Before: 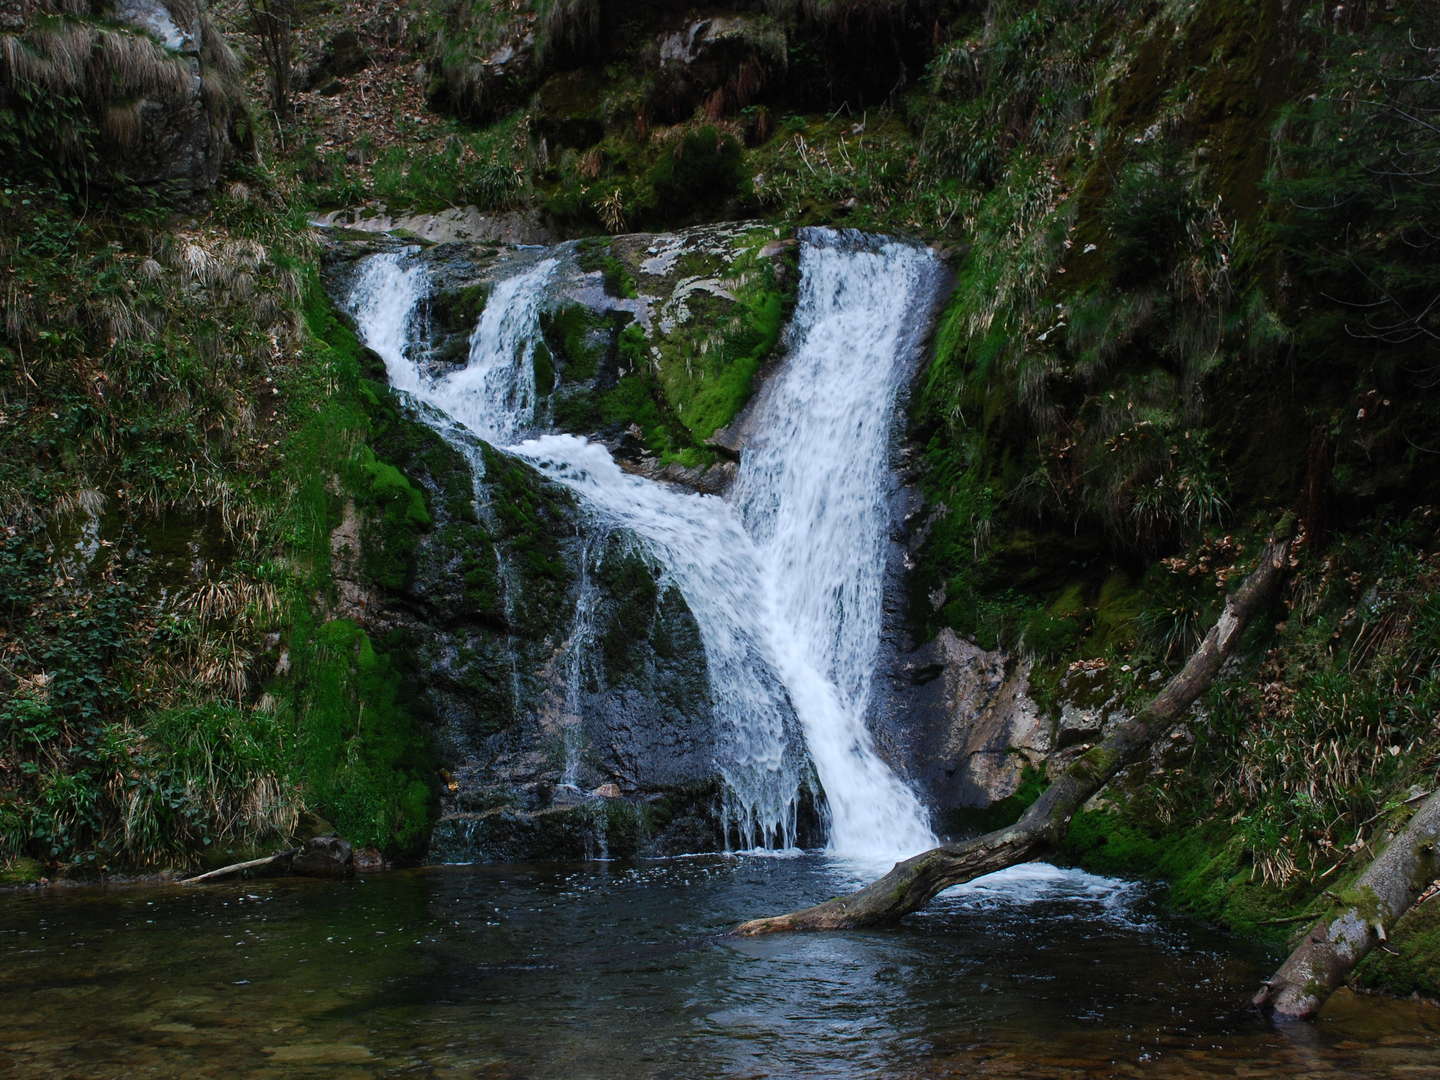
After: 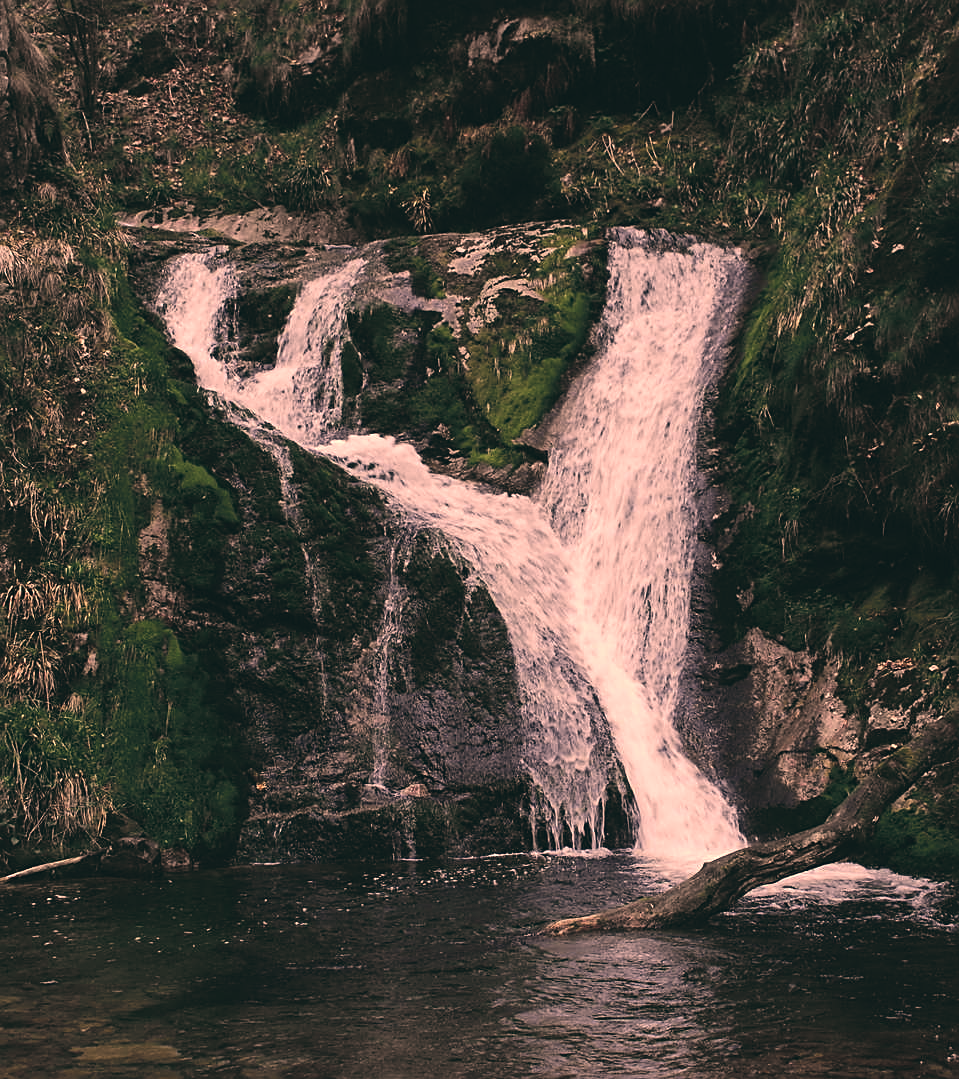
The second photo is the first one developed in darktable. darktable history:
color balance: lift [1.016, 0.983, 1, 1.017], gamma [0.958, 1, 1, 1], gain [0.981, 1.007, 0.993, 1.002], input saturation 118.26%, contrast 13.43%, contrast fulcrum 21.62%, output saturation 82.76%
crop and rotate: left 13.342%, right 19.991%
sharpen: on, module defaults
color correction: highlights a* 40, highlights b* 40, saturation 0.69
tone curve: curves: ch0 [(0, 0.013) (0.036, 0.035) (0.274, 0.288) (0.504, 0.536) (0.844, 0.84) (1, 0.97)]; ch1 [(0, 0) (0.389, 0.403) (0.462, 0.48) (0.499, 0.5) (0.522, 0.534) (0.567, 0.588) (0.626, 0.645) (0.749, 0.781) (1, 1)]; ch2 [(0, 0) (0.457, 0.486) (0.5, 0.501) (0.533, 0.539) (0.599, 0.6) (0.704, 0.732) (1, 1)], color space Lab, independent channels, preserve colors none
